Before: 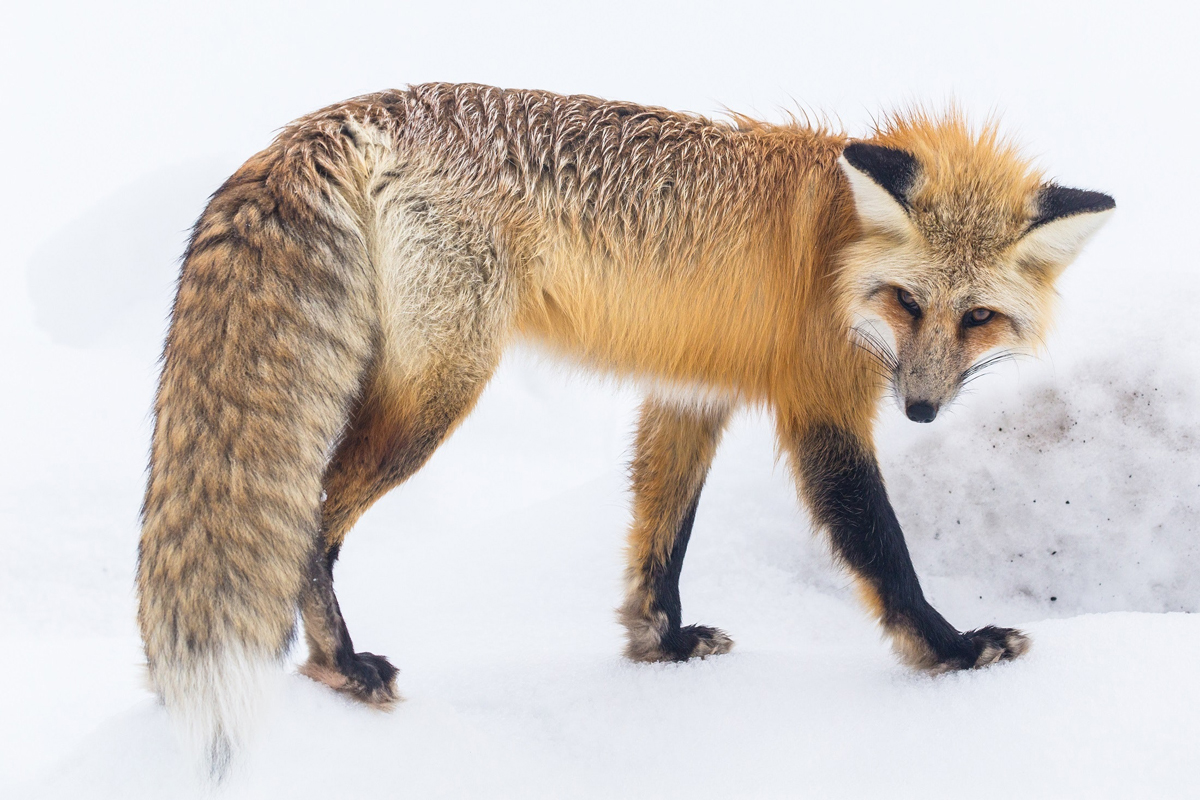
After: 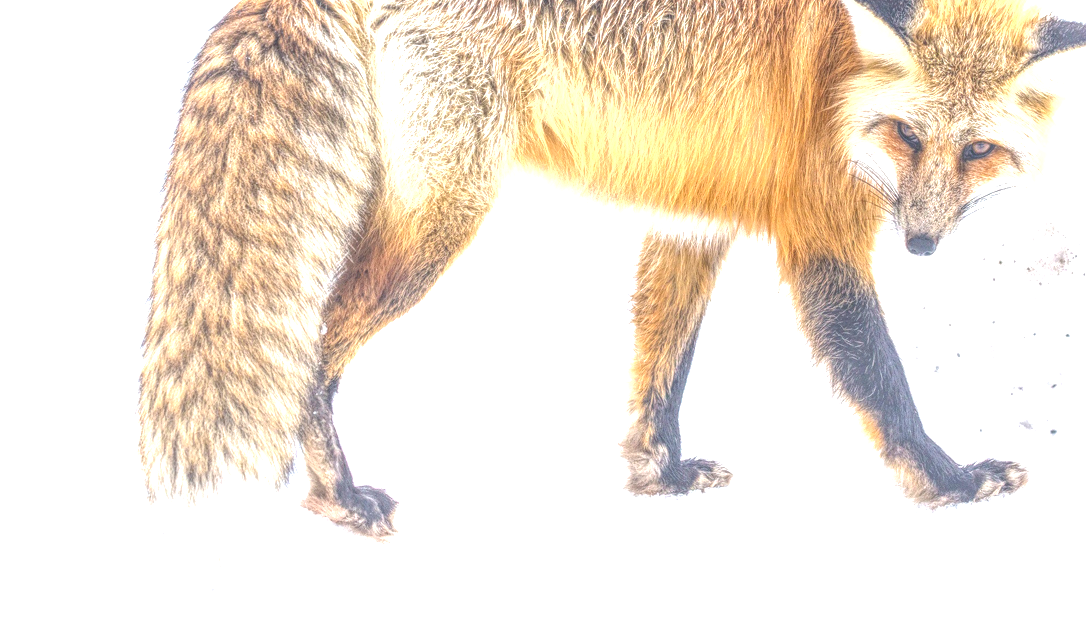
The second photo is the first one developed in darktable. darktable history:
crop: top 20.916%, right 9.437%, bottom 0.316%
exposure: black level correction 0, exposure 1.015 EV, compensate exposure bias true, compensate highlight preservation false
local contrast: highlights 20%, shadows 30%, detail 200%, midtone range 0.2
